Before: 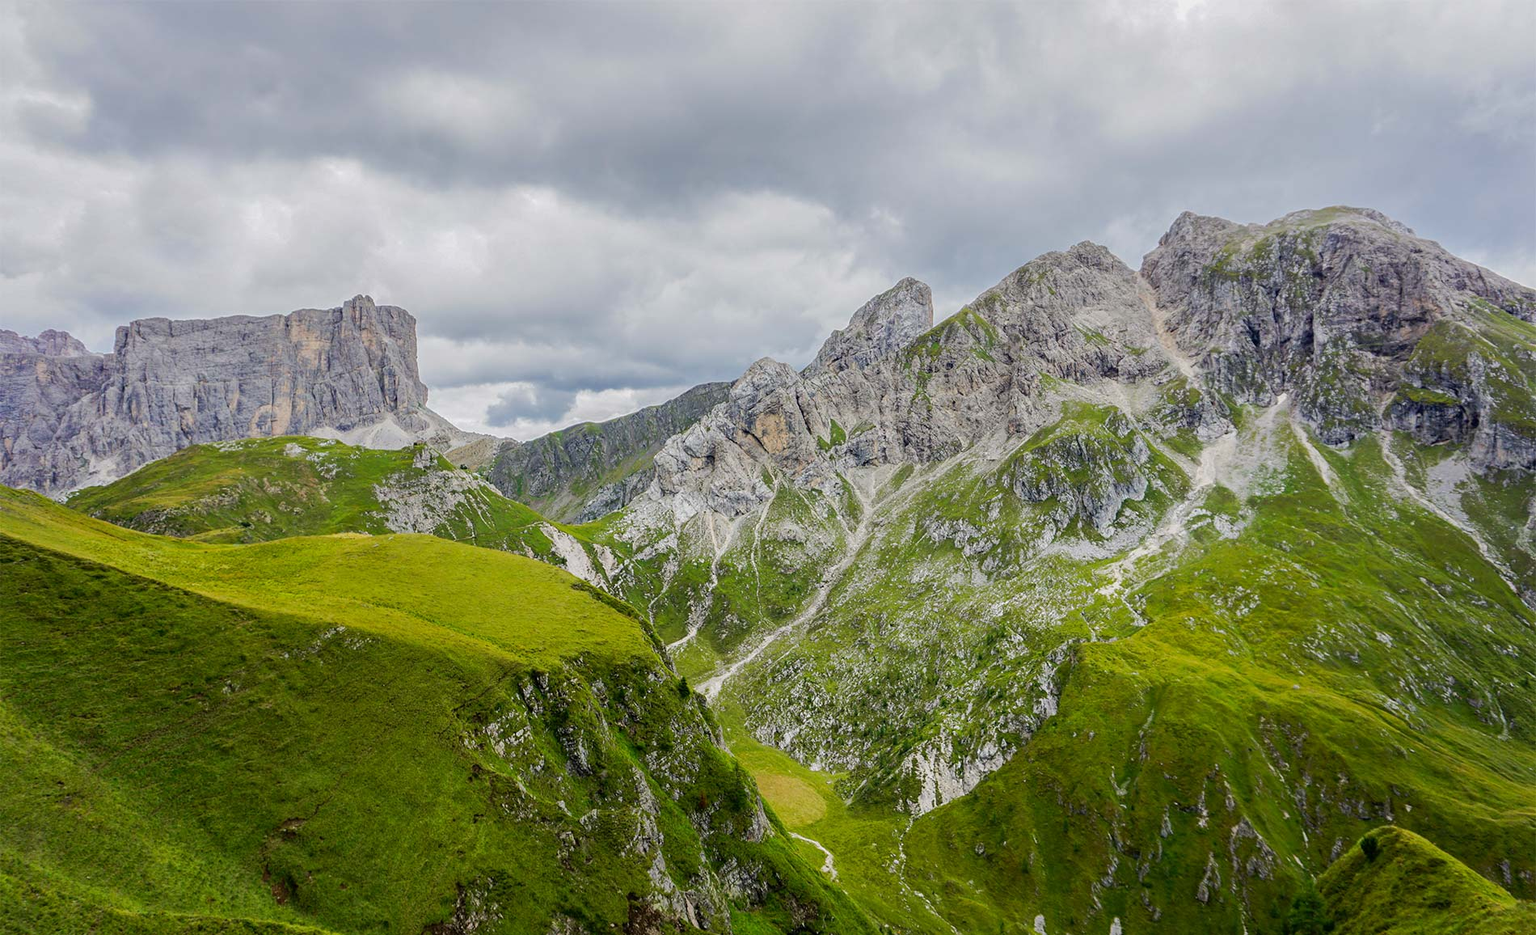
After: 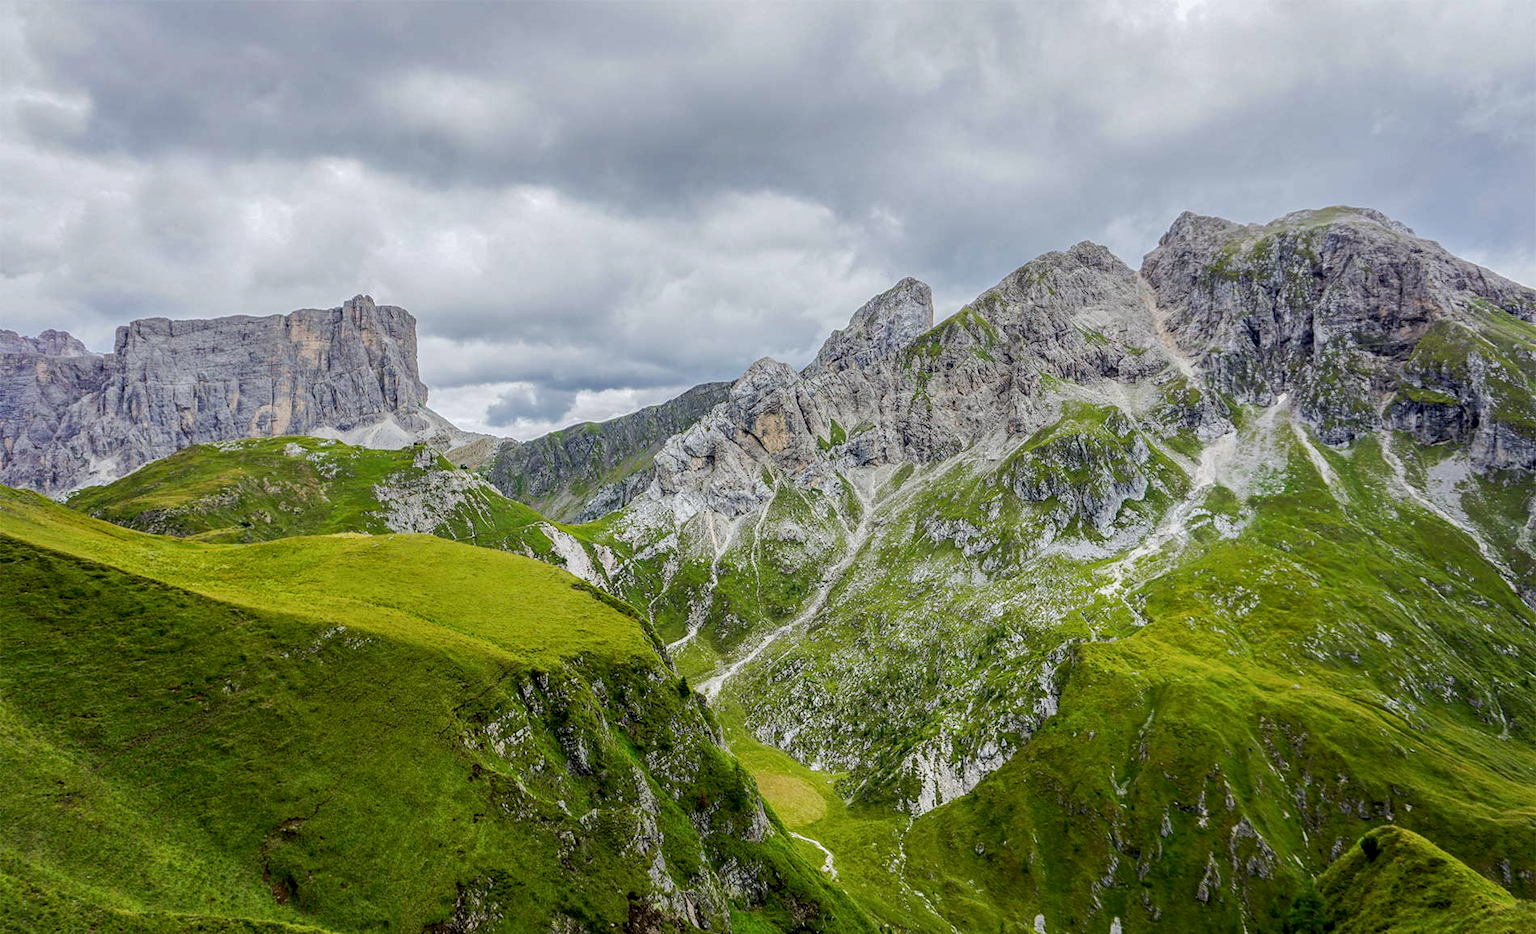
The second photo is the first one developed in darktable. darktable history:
local contrast: on, module defaults
white balance: red 0.982, blue 1.018
